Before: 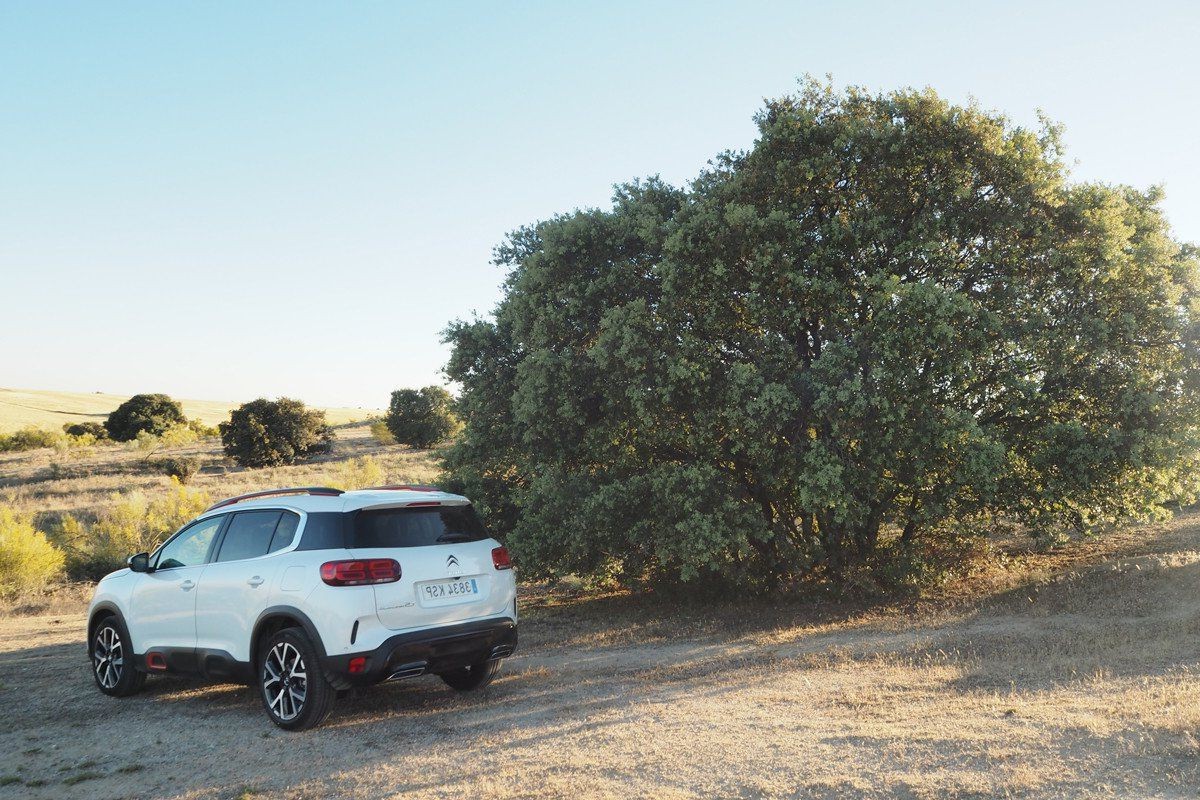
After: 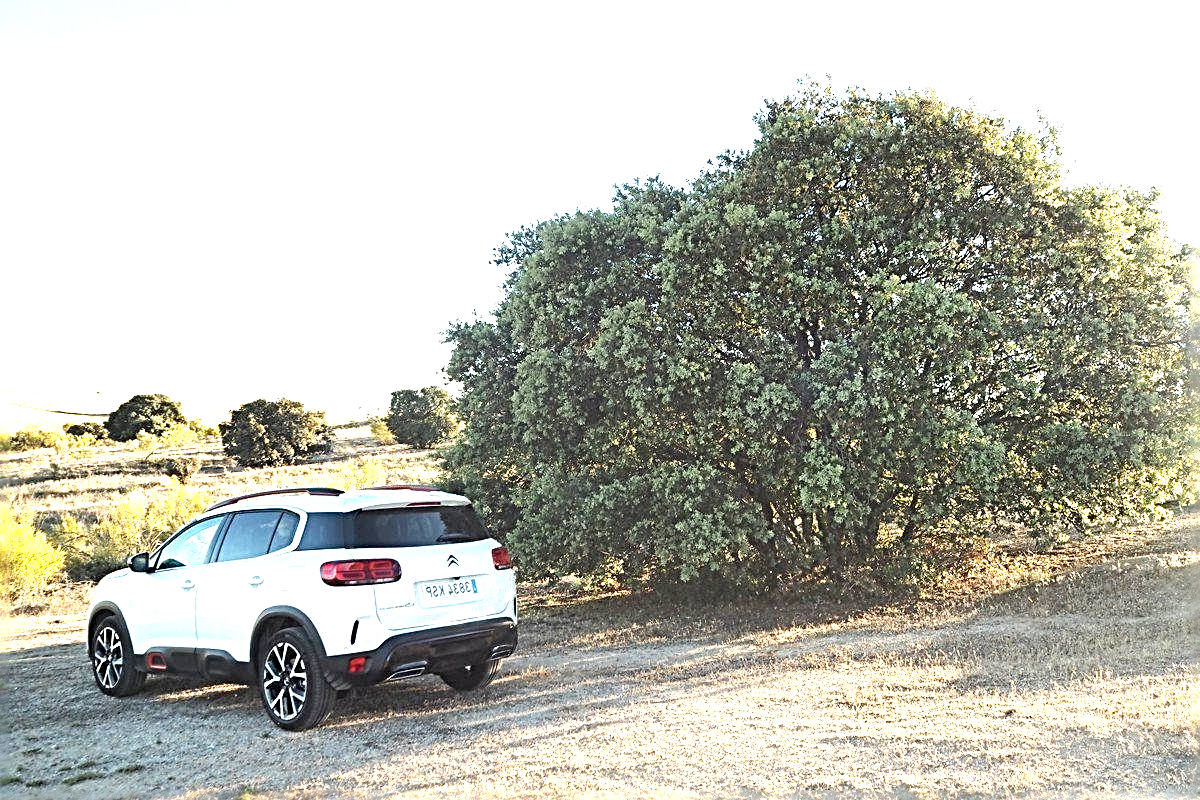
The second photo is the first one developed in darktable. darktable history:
exposure: black level correction 0.001, exposure 1.3 EV, compensate highlight preservation false
sharpen: radius 3.69, amount 0.928
